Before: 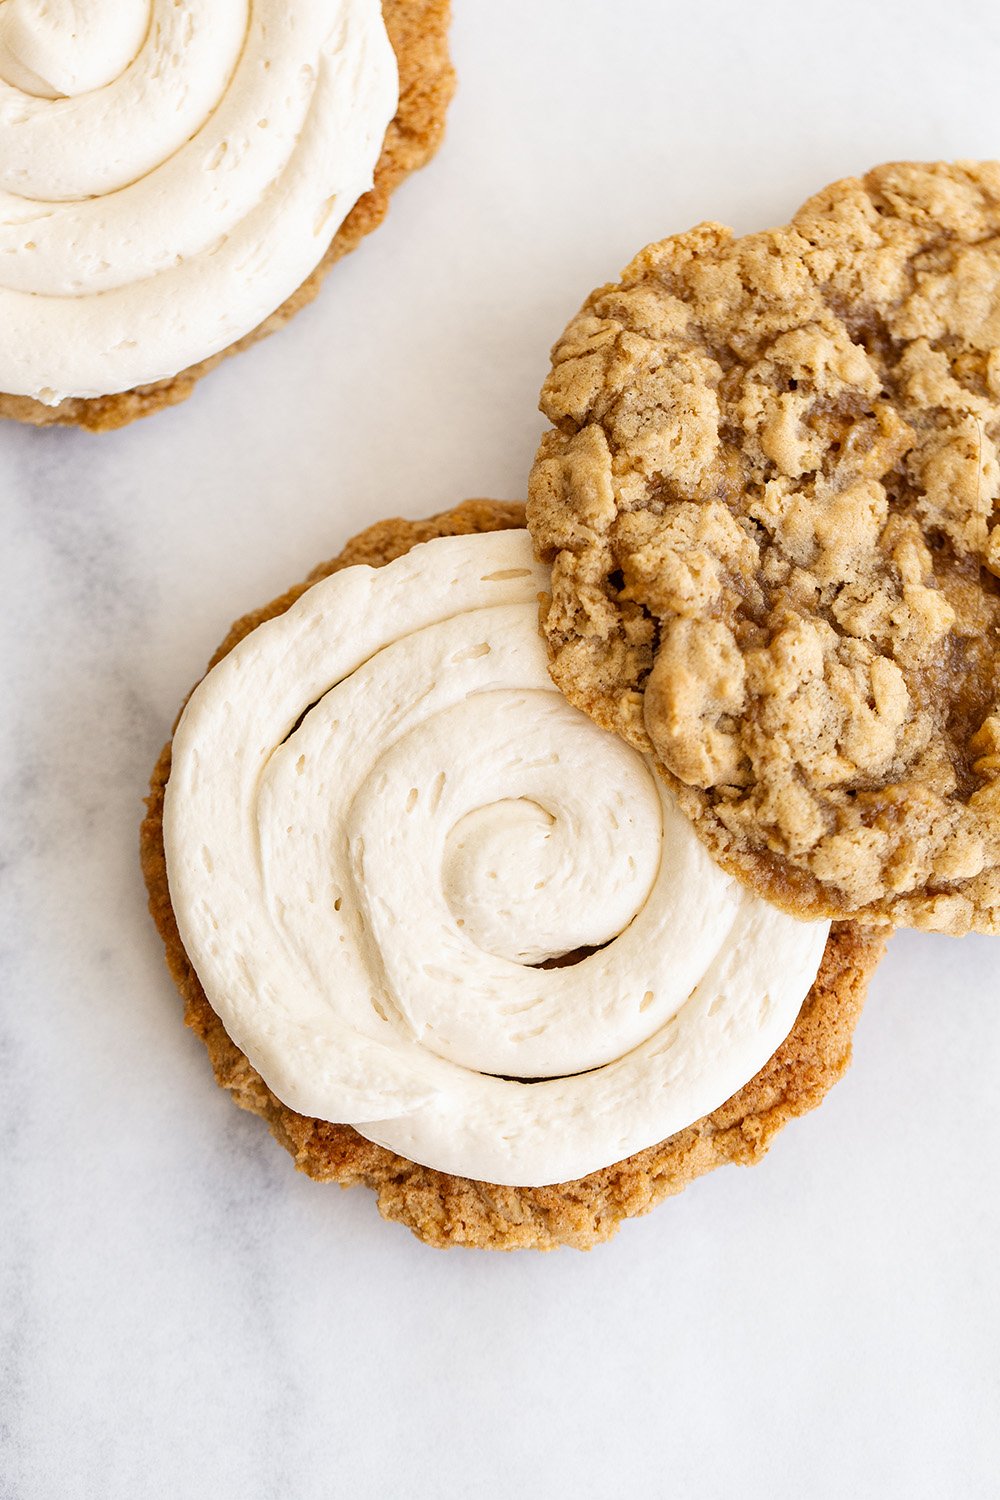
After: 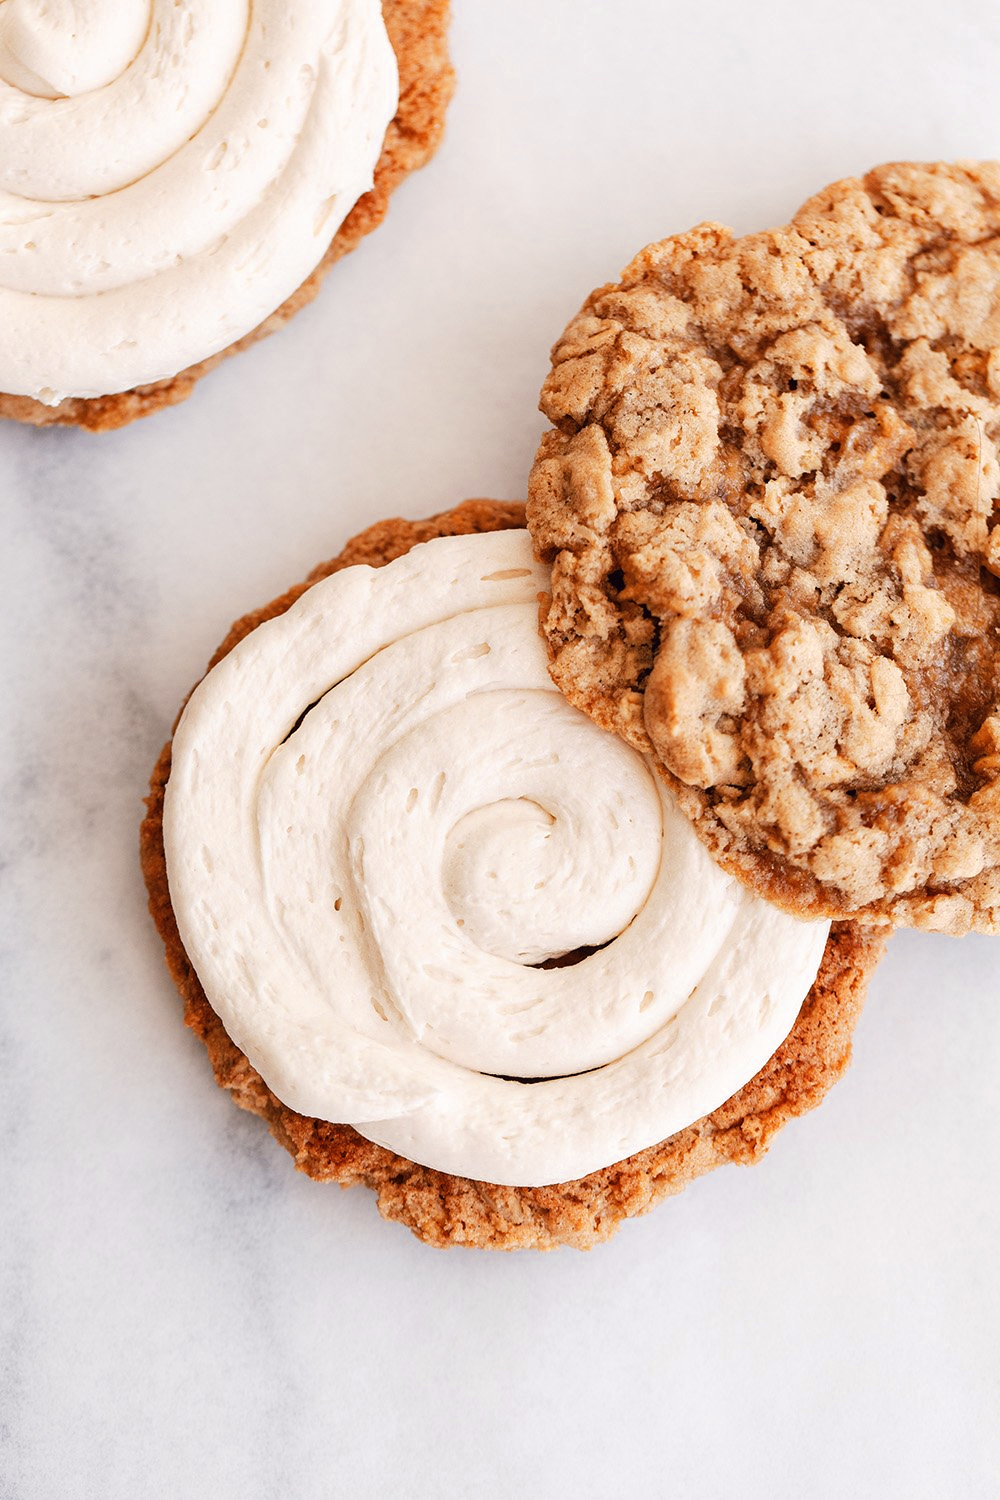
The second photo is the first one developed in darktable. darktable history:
tone curve: curves: ch0 [(0, 0) (0.003, 0.002) (0.011, 0.009) (0.025, 0.019) (0.044, 0.031) (0.069, 0.044) (0.1, 0.061) (0.136, 0.087) (0.177, 0.127) (0.224, 0.172) (0.277, 0.226) (0.335, 0.295) (0.399, 0.367) (0.468, 0.445) (0.543, 0.536) (0.623, 0.626) (0.709, 0.717) (0.801, 0.806) (0.898, 0.889) (1, 1)], preserve colors none
color look up table: target L [95.9, 94.86, 93.31, 90.96, 87.66, 81.46, 78.53, 72.43, 65.66, 55.57, 55.64, 44.23, 34.92, 200.92, 89.42, 79.19, 67.12, 68.47, 58.38, 49.45, 52.42, 42.17, 45.72, 40.18, 38.67, 32.34, 30.12, 23.55, 19.12, 7.175, 67.17, 74.62, 45.91, 50.74, 38.74, 42.16, 52.28, 49.11, 30.04, 33.69, 34.48, 22.42, 23.51, 14.58, 15.77, 90.44, 59.84, 28.98, 13.21], target a [-8.303, -3.103, -5.392, -48.26, -45.84, -11.35, -34.47, -38.1, 5.575, -15.54, -28.34, -5.33, -20.52, 0, 5.881, 20.21, 40.43, 35.92, 13.99, 66.21, 27.37, 56.18, 46.77, 54.52, 52.88, 15.39, 6.67, 38.07, 32.82, 9.469, 36.32, 9.089, 59.93, 51.54, 57.05, 58.48, 0.297, 11.11, 39.79, 36.66, 0.493, 42.43, 39.74, 20.25, 24.67, -26.96, -7.995, -13.69, -0.188], target b [75.08, 46.56, 75.2, 30.48, 6.083, 30.45, 52.65, 12.81, 52.68, 0.484, 35.28, 33.33, 12.99, -0.001, 9.29, 66.41, 22.66, 47.25, 18.61, 57.24, 3.077, 24.76, 45.63, 47.67, 49.15, 23.76, 3.726, 35.49, 24.56, 4.396, -22.12, -13.01, -34.11, -10.85, -33.44, 4.975, -54.72, -26.51, -71.02, -5.805, -35.61, -42.92, 13.48, -20.97, -47.31, -18.52, -35.53, -4.318, -19.29], num patches 49
